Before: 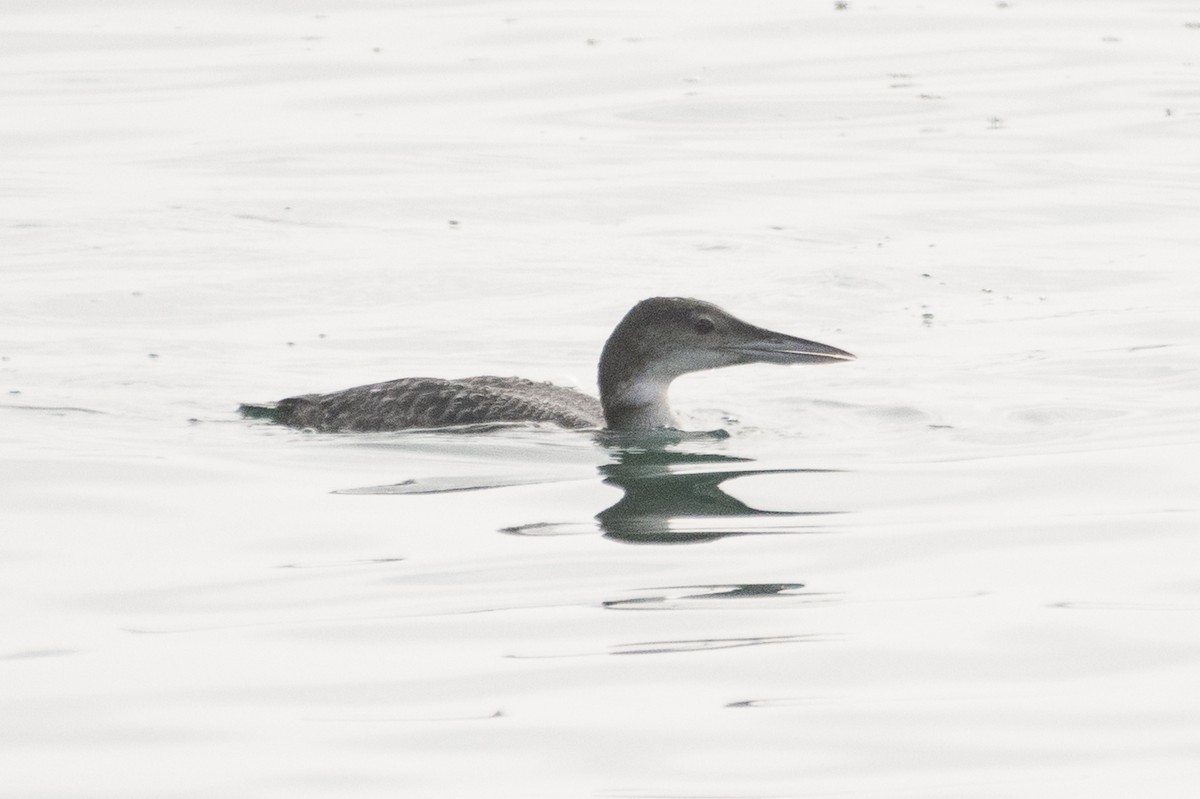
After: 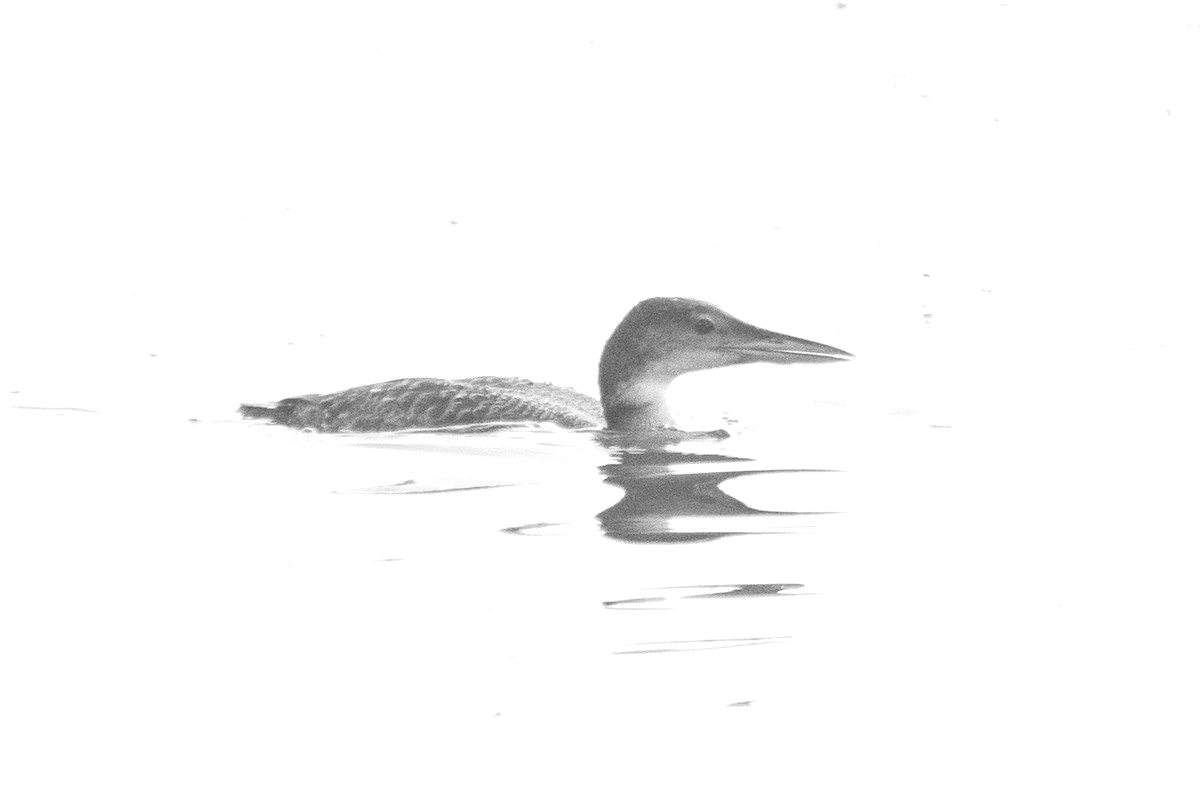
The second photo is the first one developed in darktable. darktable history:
shadows and highlights: radius 110.86, shadows 51.09, white point adjustment 9.16, highlights -4.17, highlights color adjustment 32.2%, soften with gaussian
exposure: exposure 0.3 EV, compensate highlight preservation false
white balance: red 0.98, blue 1.61
monochrome: a 32, b 64, size 2.3
contrast brightness saturation: brightness 0.15
